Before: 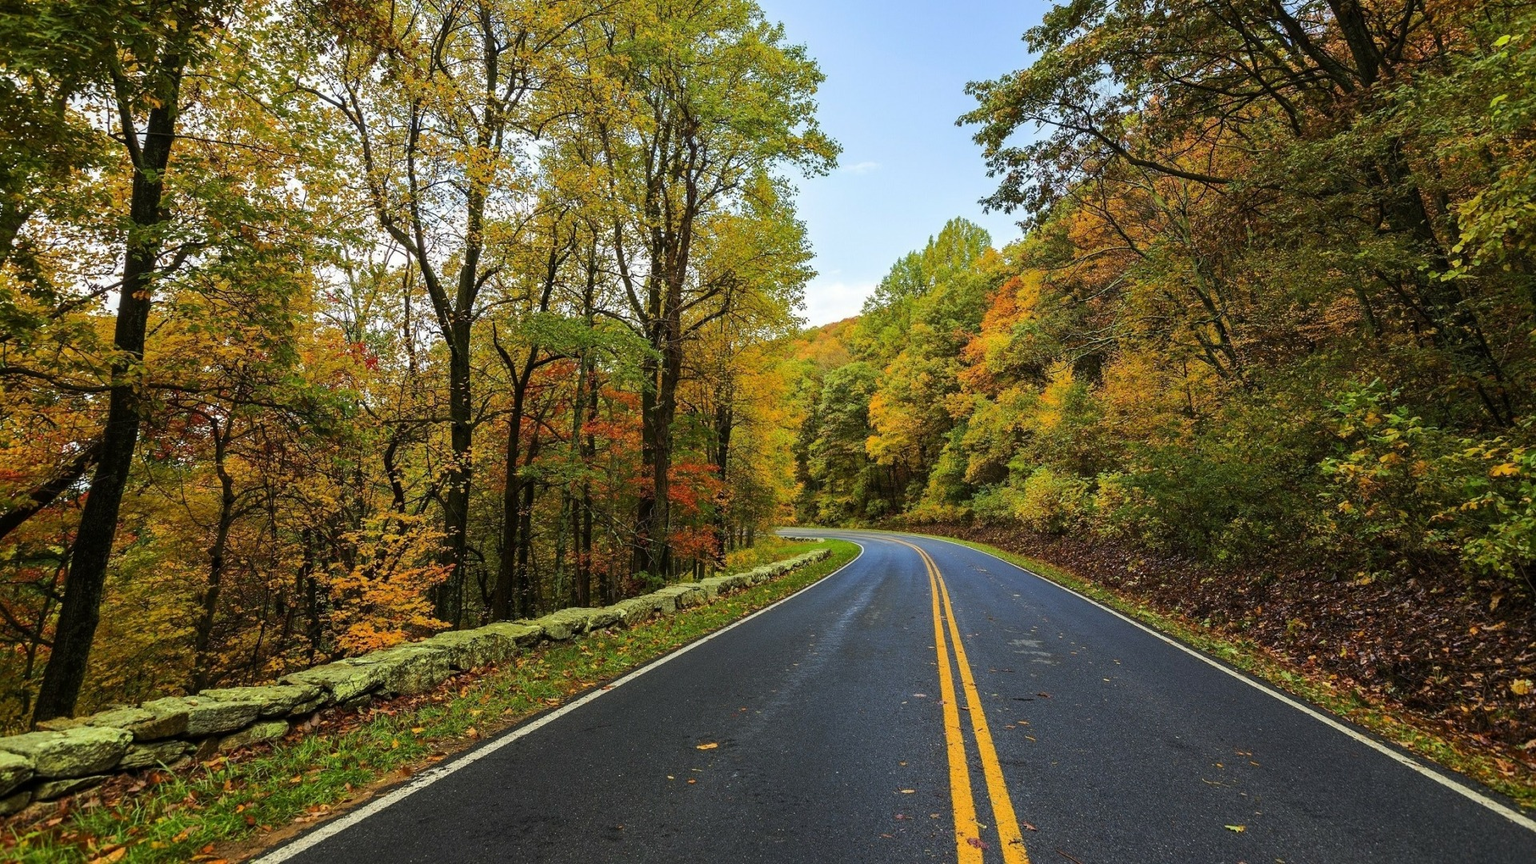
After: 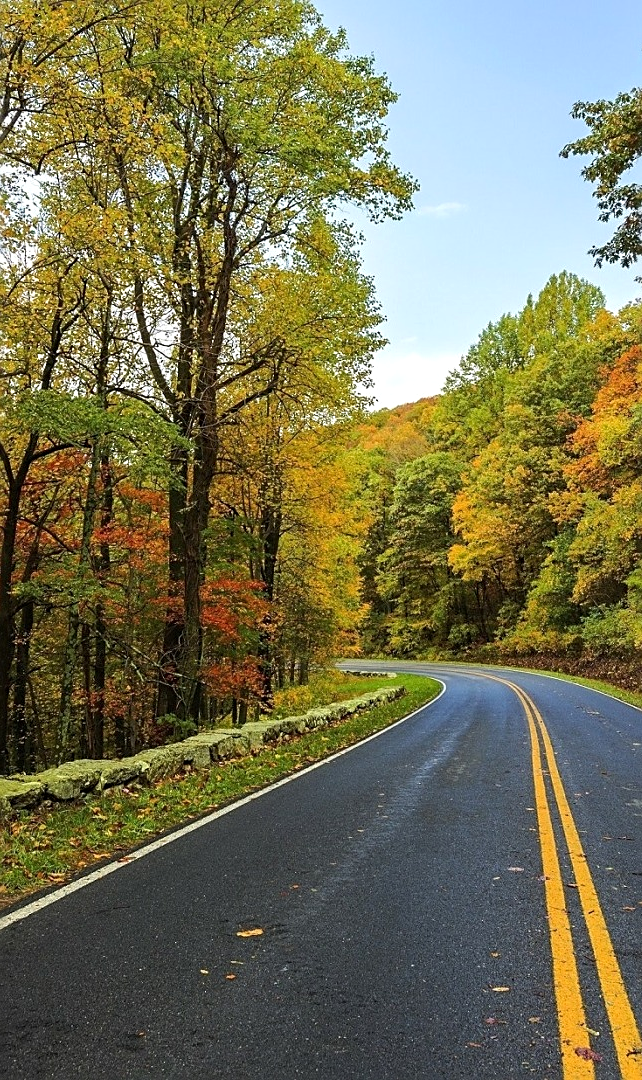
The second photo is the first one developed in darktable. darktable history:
sharpen: on, module defaults
crop: left 33.041%, right 33.506%
exposure: exposure 0.13 EV, compensate highlight preservation false
